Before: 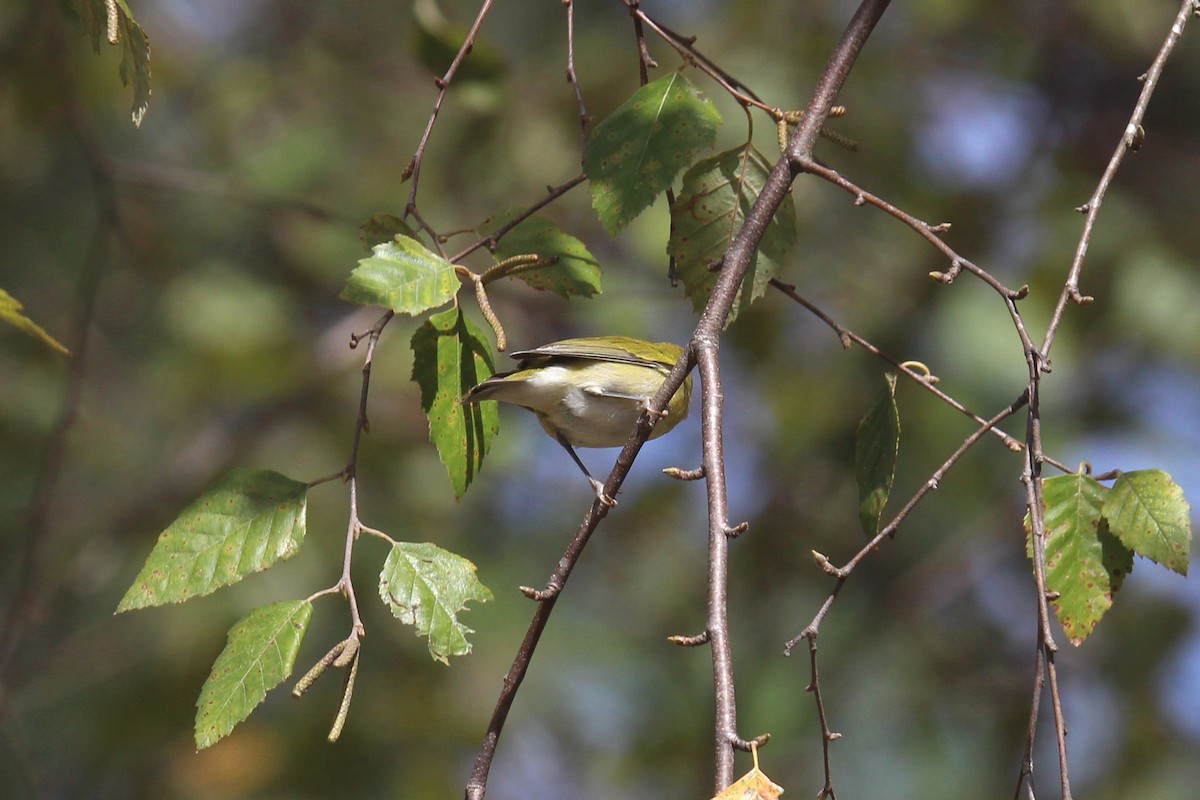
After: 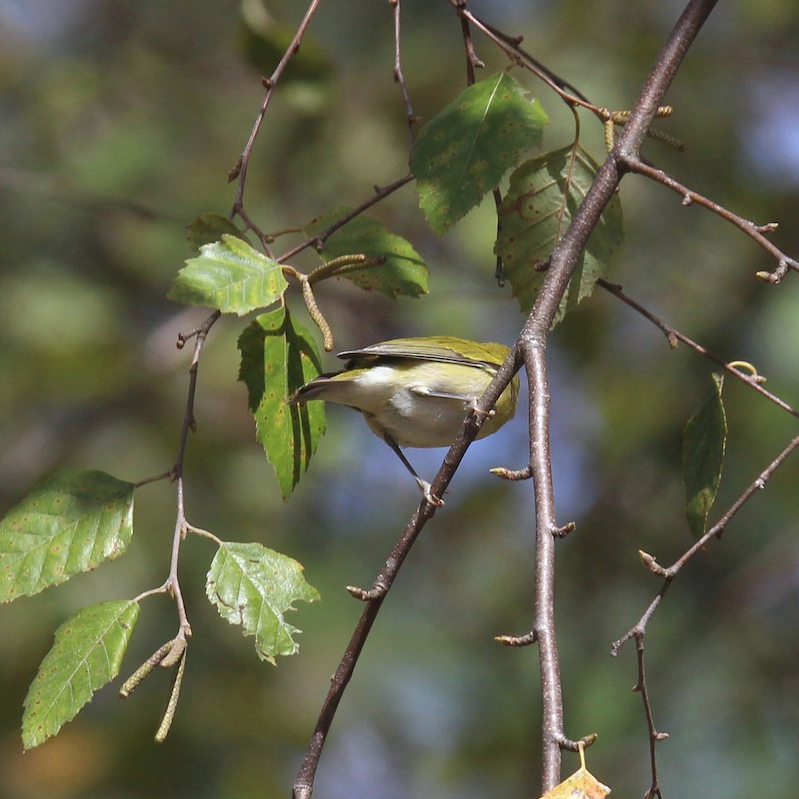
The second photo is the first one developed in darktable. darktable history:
white balance: red 0.982, blue 1.018
crop and rotate: left 14.436%, right 18.898%
